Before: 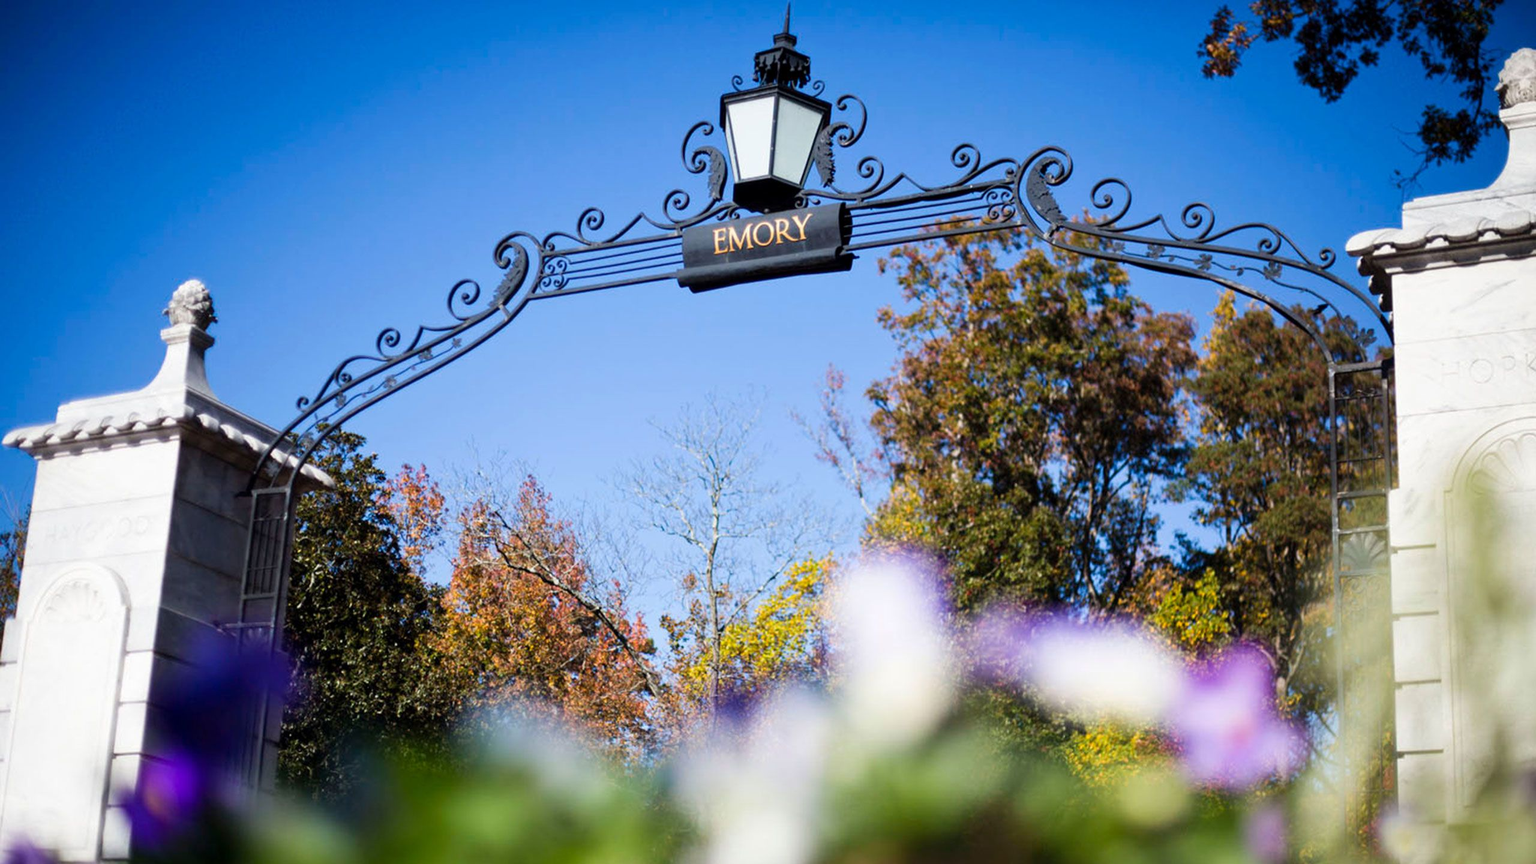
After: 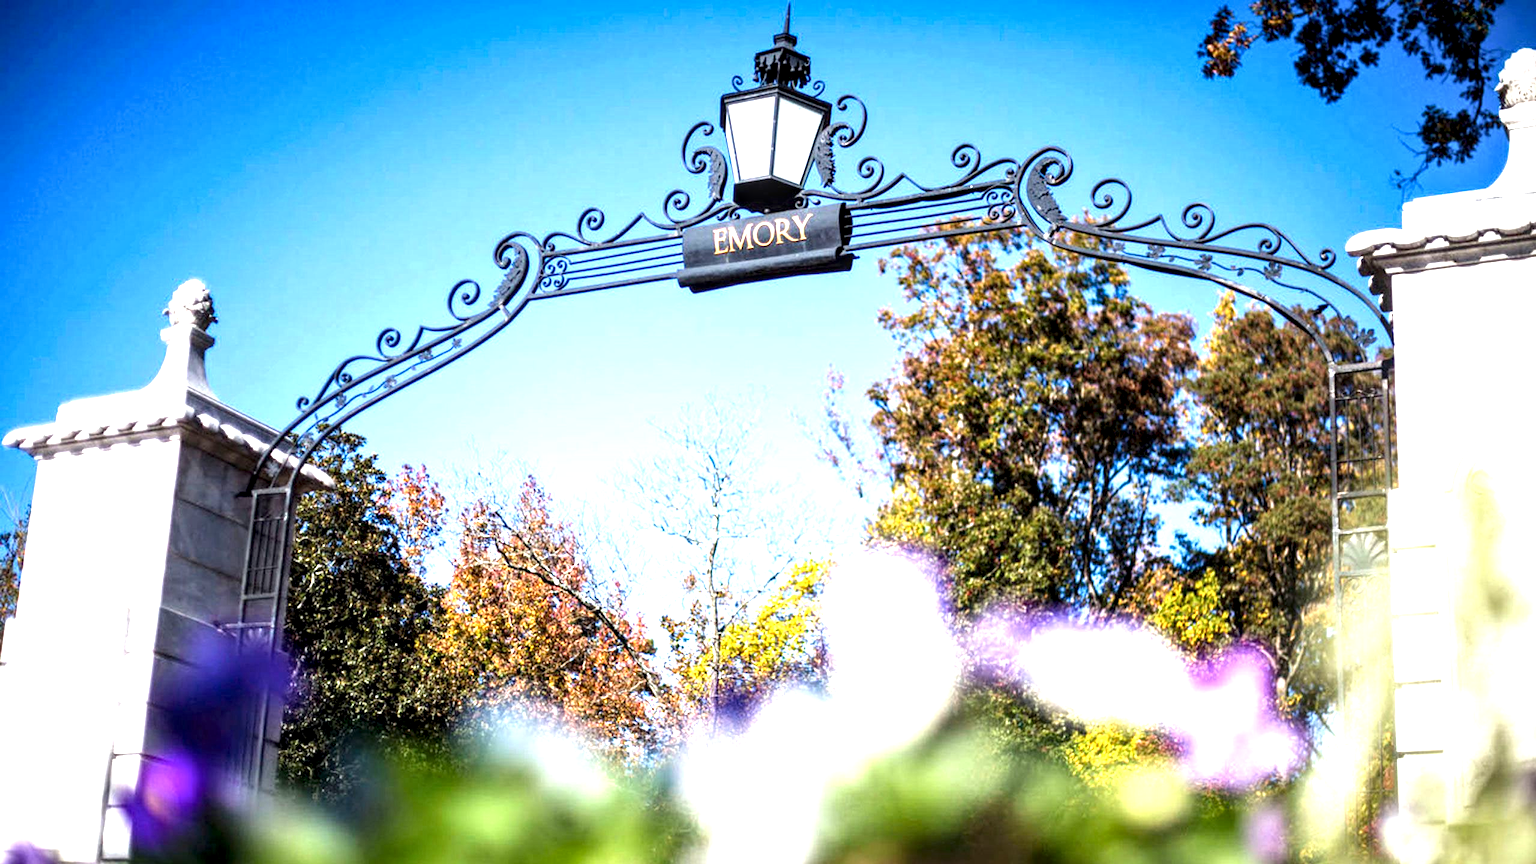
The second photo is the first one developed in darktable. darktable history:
exposure: black level correction 0, exposure 1.2 EV, compensate highlight preservation false
local contrast: highlights 60%, shadows 60%, detail 160%
